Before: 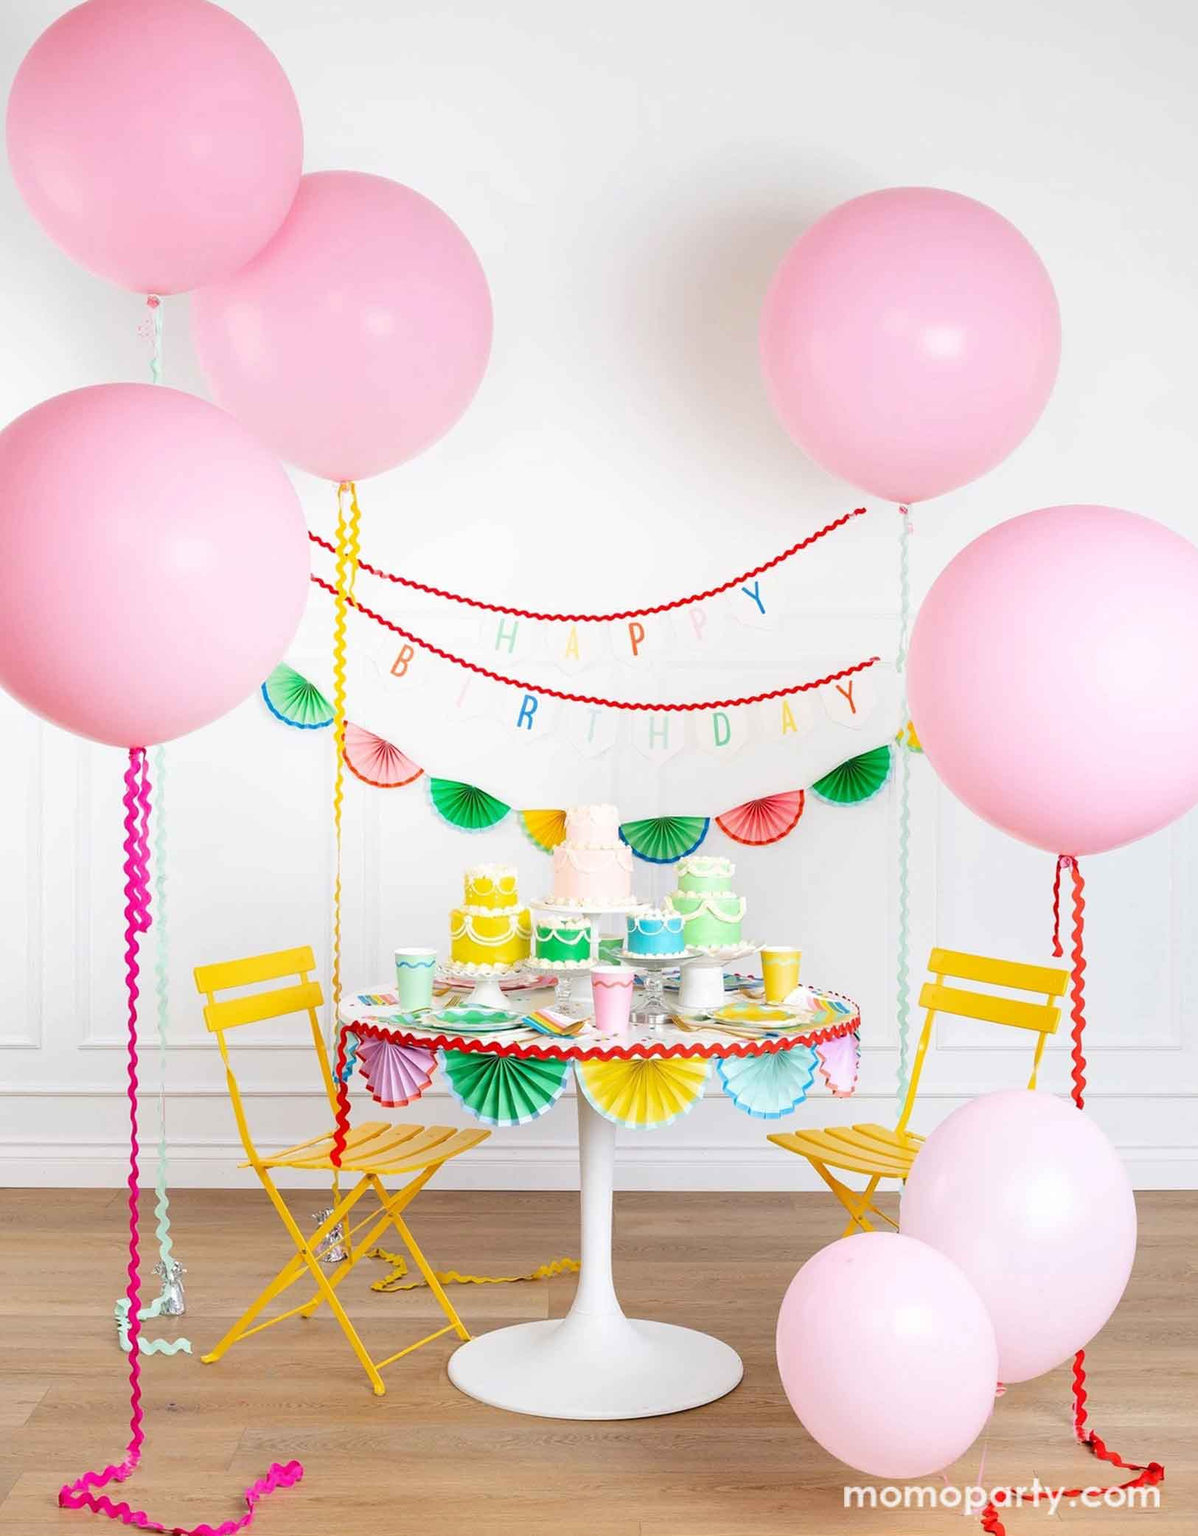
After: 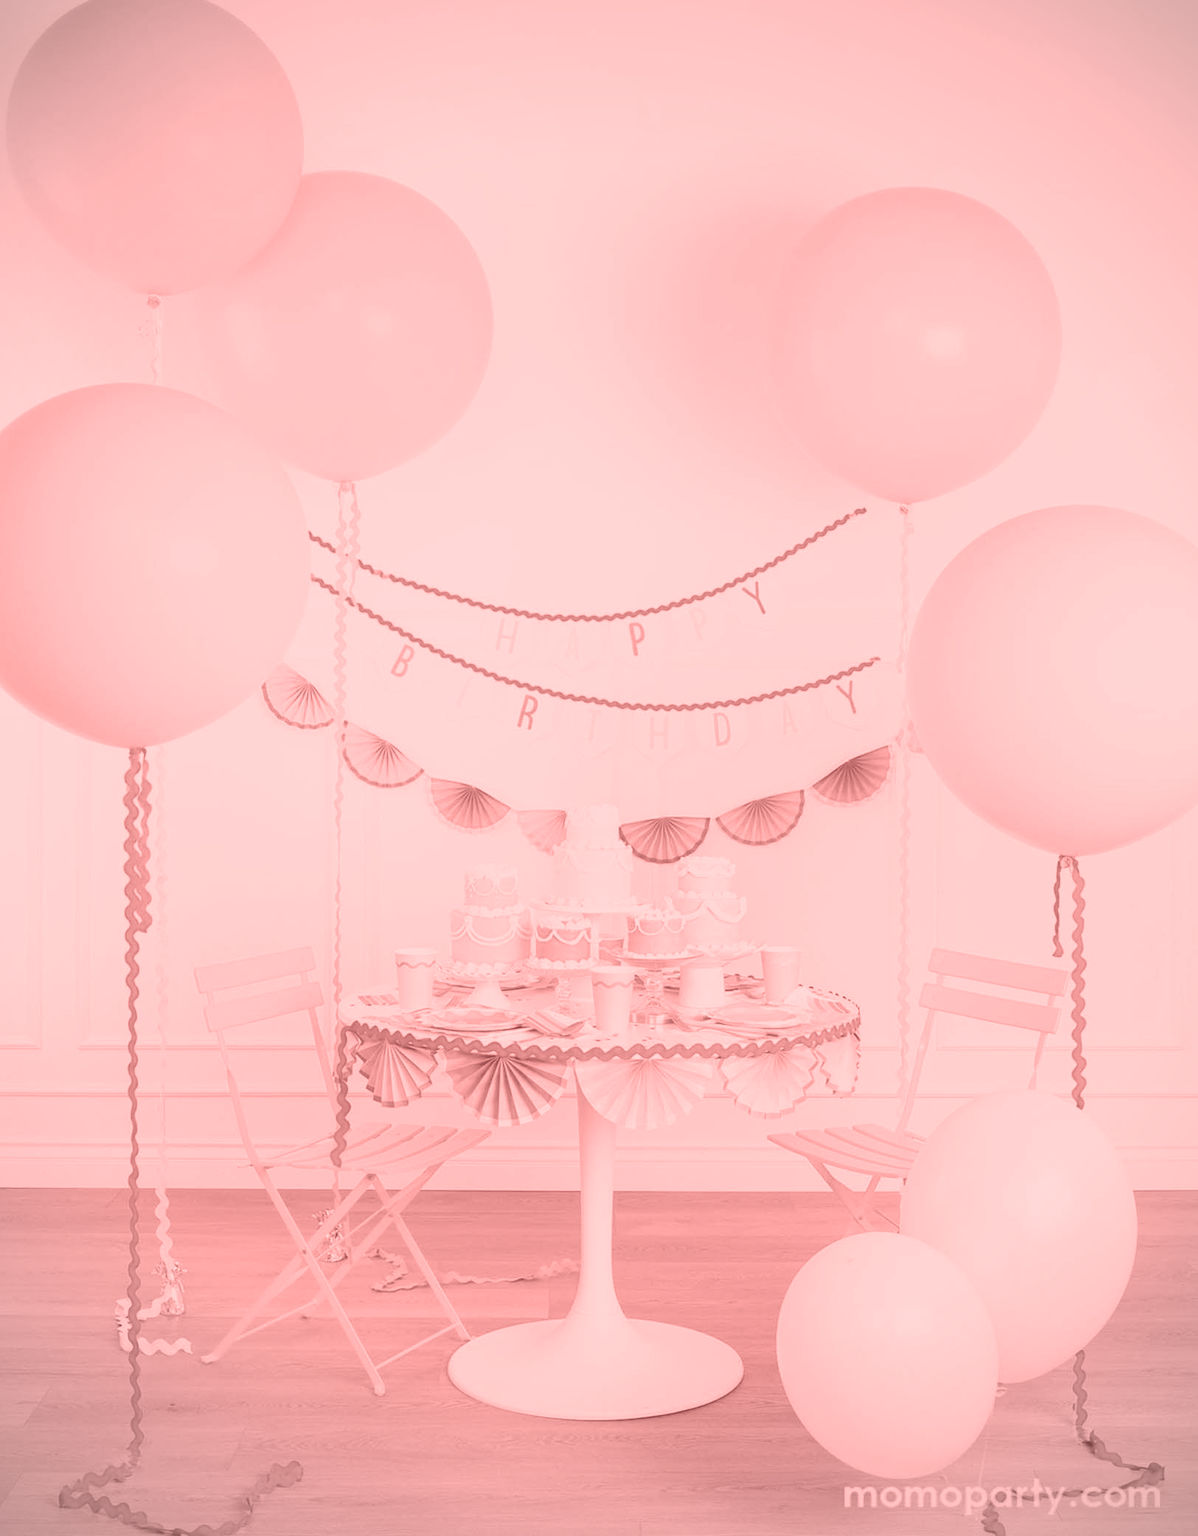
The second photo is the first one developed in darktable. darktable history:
vignetting: fall-off radius 60.92%
colorize: saturation 51%, source mix 50.67%, lightness 50.67%
rgb levels: levels [[0.01, 0.419, 0.839], [0, 0.5, 1], [0, 0.5, 1]]
